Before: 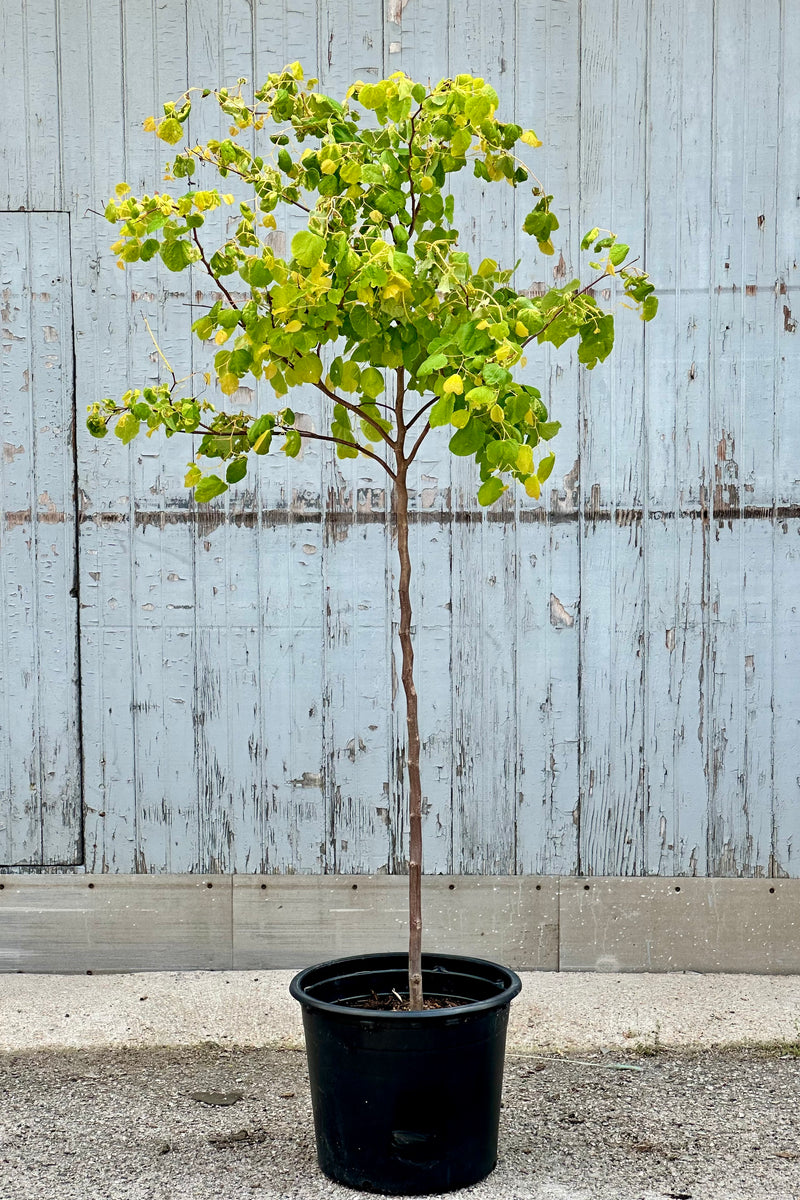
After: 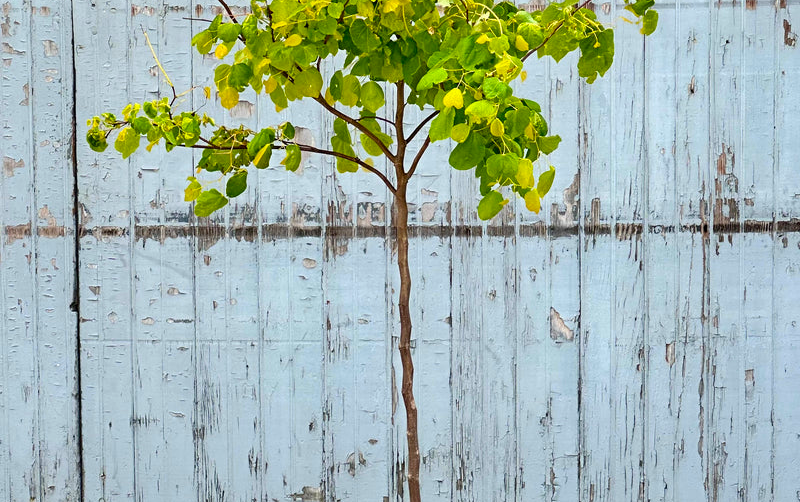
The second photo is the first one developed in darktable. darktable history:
crop and rotate: top 23.84%, bottom 34.294%
rgb levels: preserve colors max RGB
color zones: curves: ch0 [(0.068, 0.464) (0.25, 0.5) (0.48, 0.508) (0.75, 0.536) (0.886, 0.476) (0.967, 0.456)]; ch1 [(0.066, 0.456) (0.25, 0.5) (0.616, 0.508) (0.746, 0.56) (0.934, 0.444)]
color balance rgb: perceptual saturation grading › global saturation 30%
